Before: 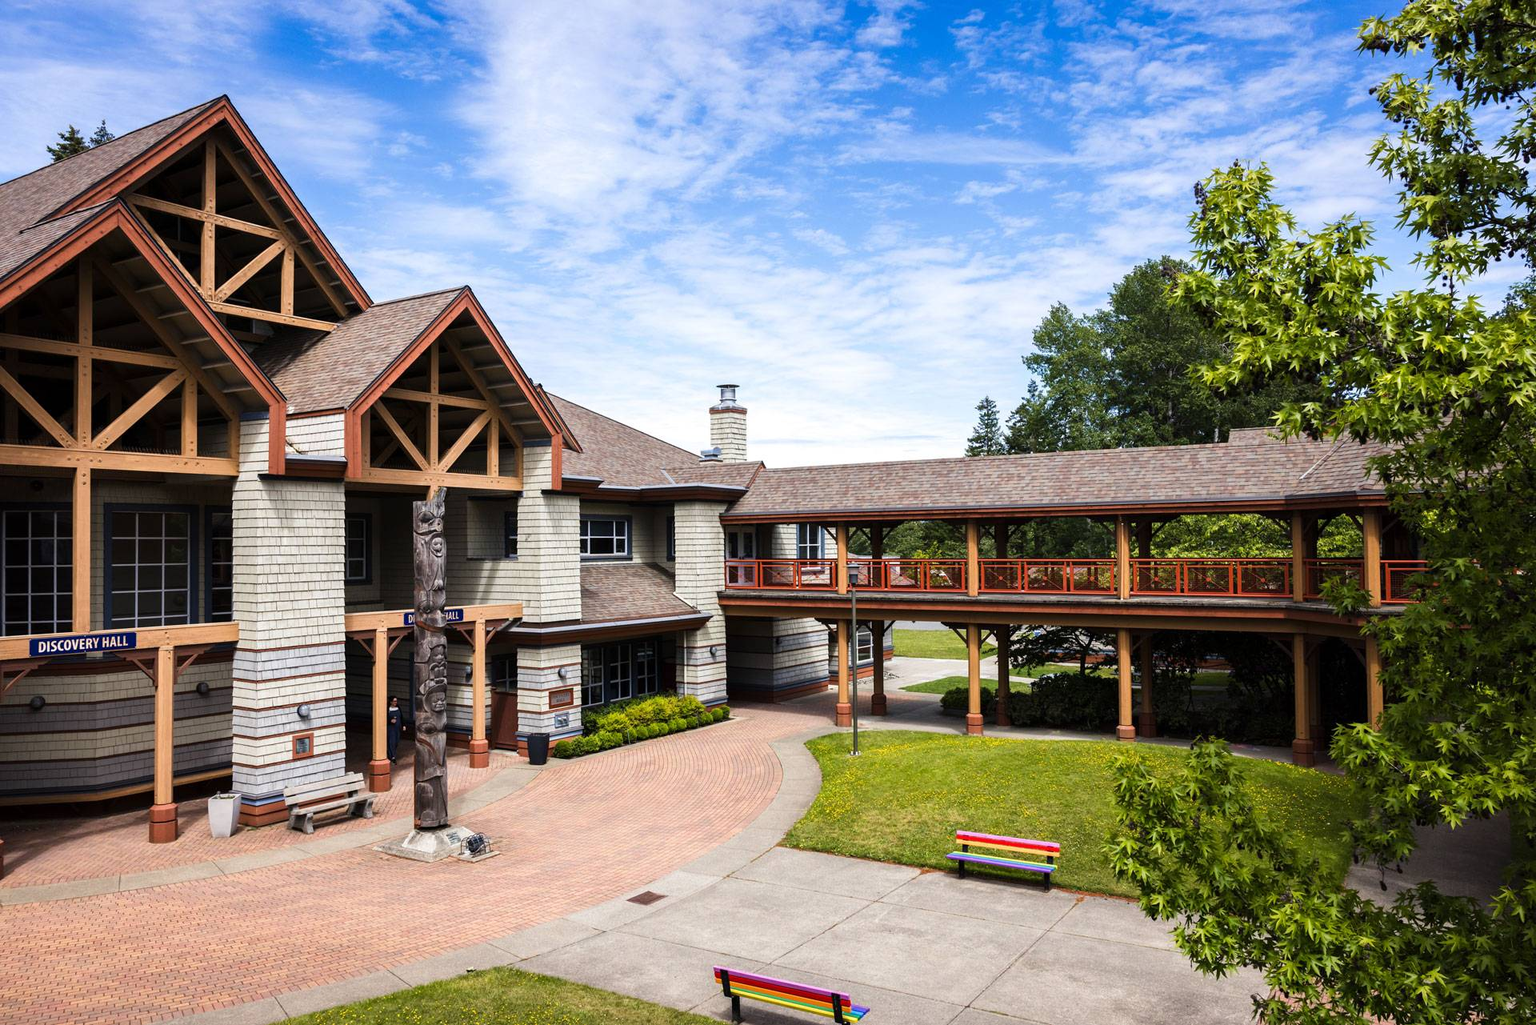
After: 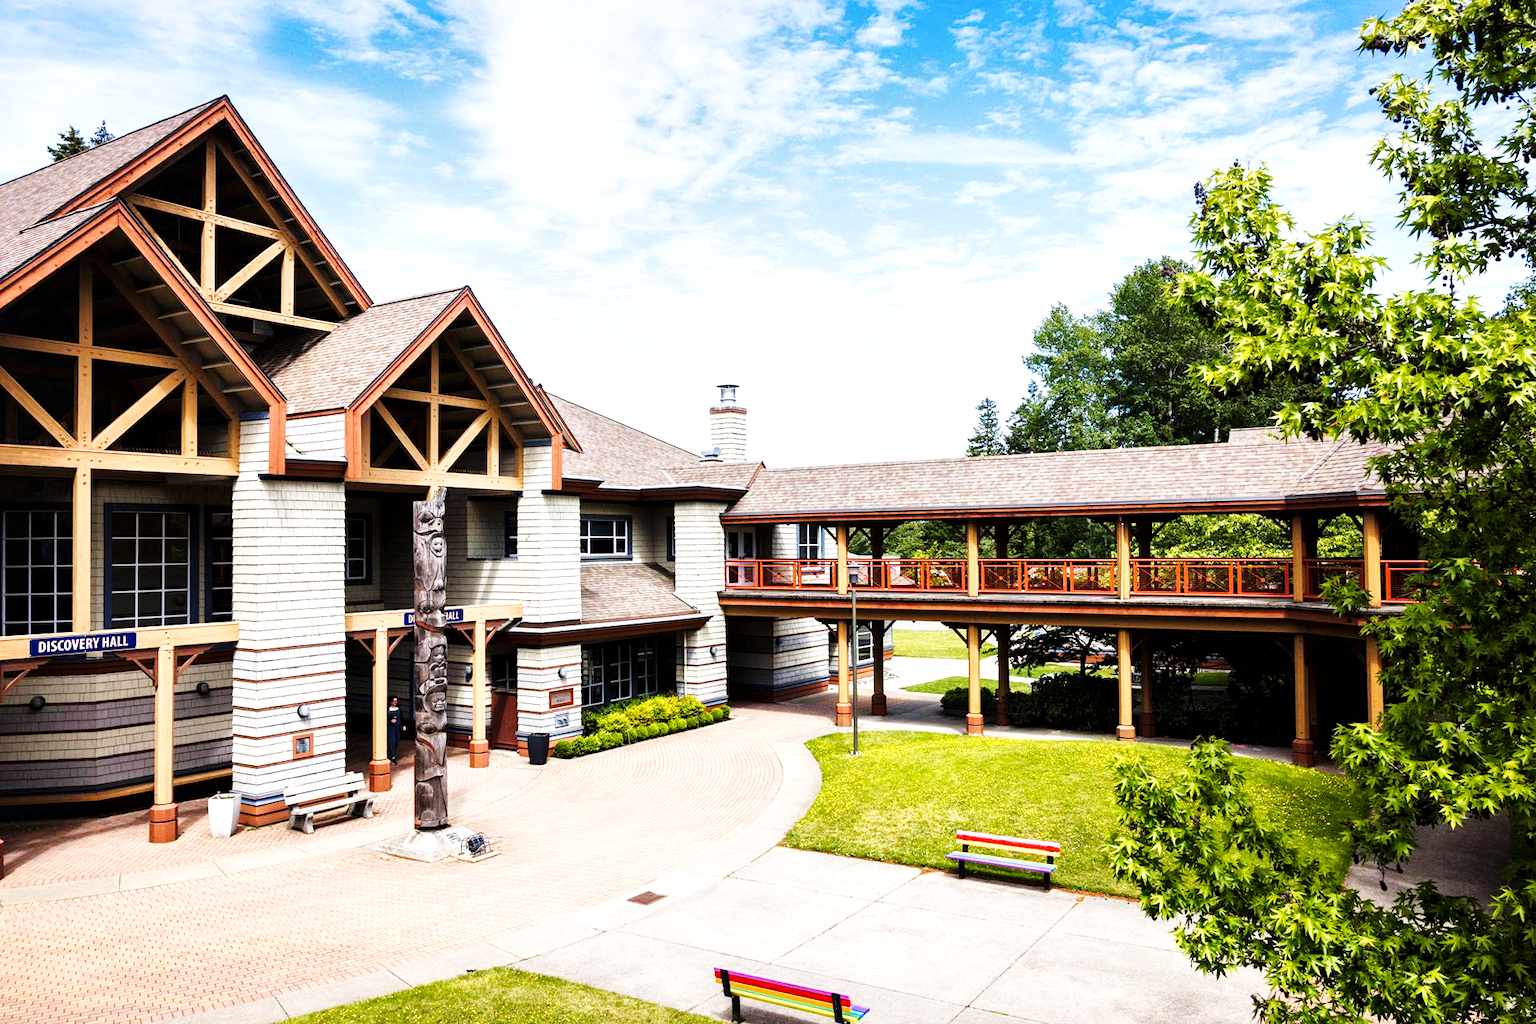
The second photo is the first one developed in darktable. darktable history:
base curve: curves: ch0 [(0, 0.003) (0.001, 0.002) (0.006, 0.004) (0.02, 0.022) (0.048, 0.086) (0.094, 0.234) (0.162, 0.431) (0.258, 0.629) (0.385, 0.8) (0.548, 0.918) (0.751, 0.988) (1, 1)], preserve colors none
local contrast: mode bilateral grid, contrast 20, coarseness 100, detail 150%, midtone range 0.2
